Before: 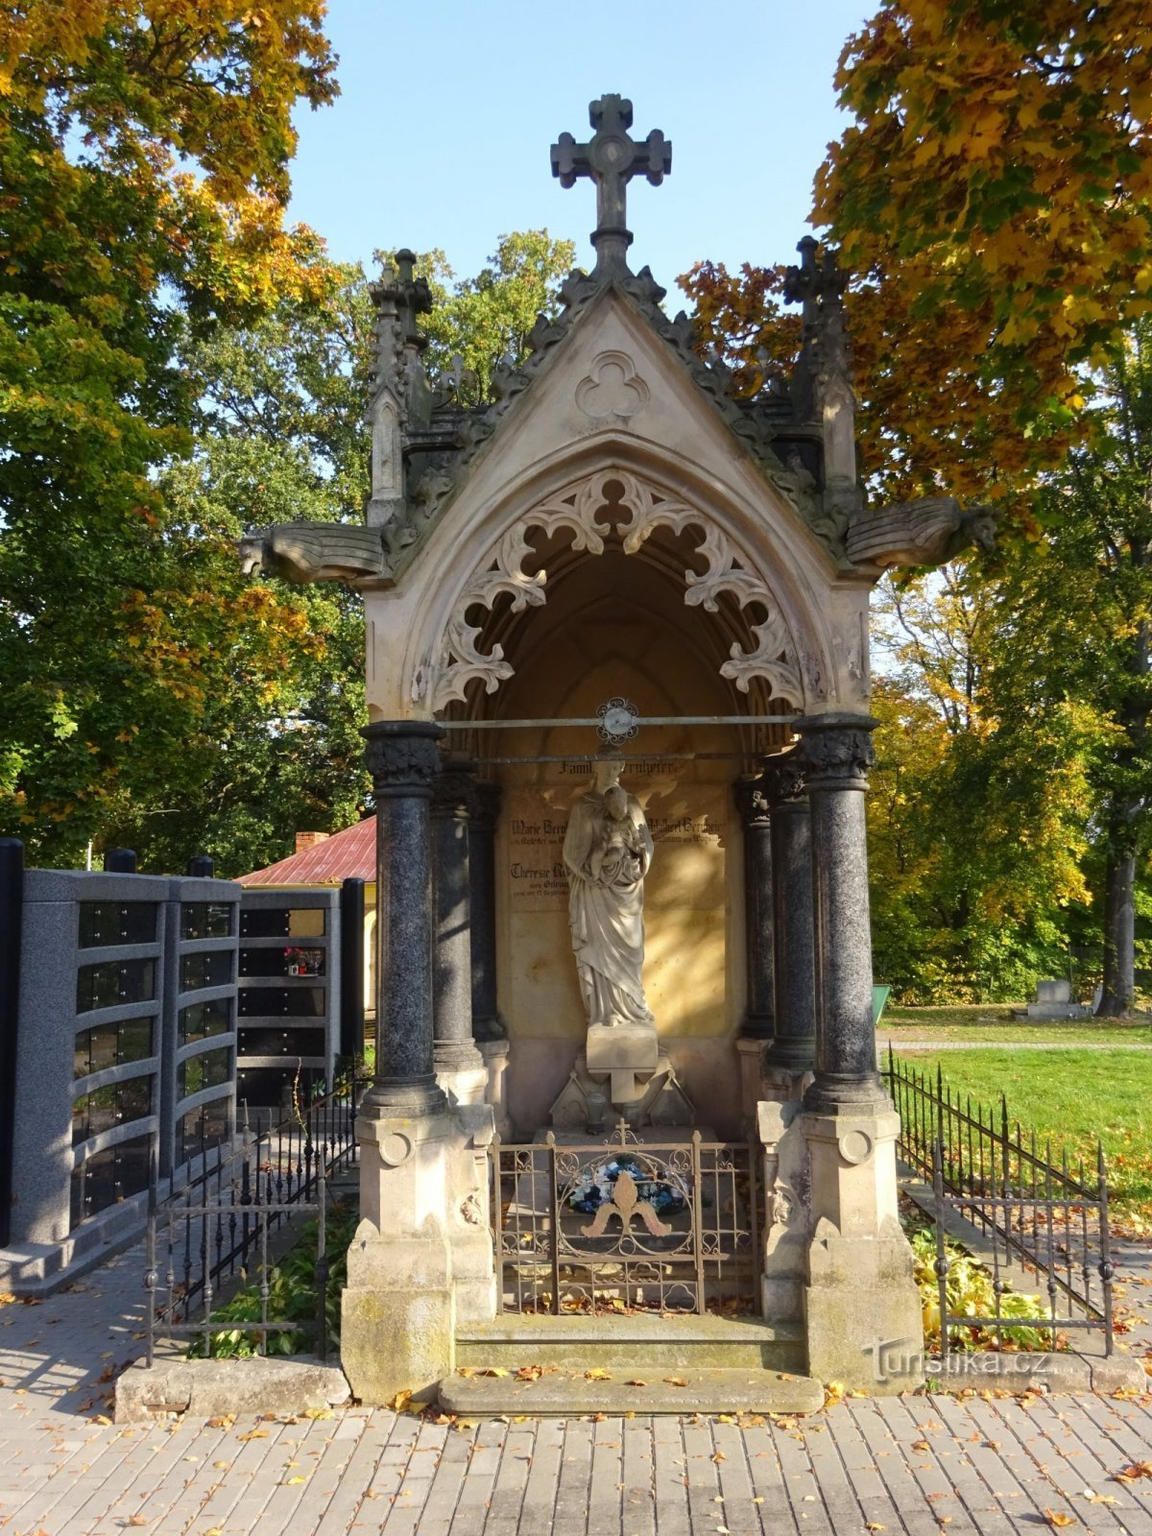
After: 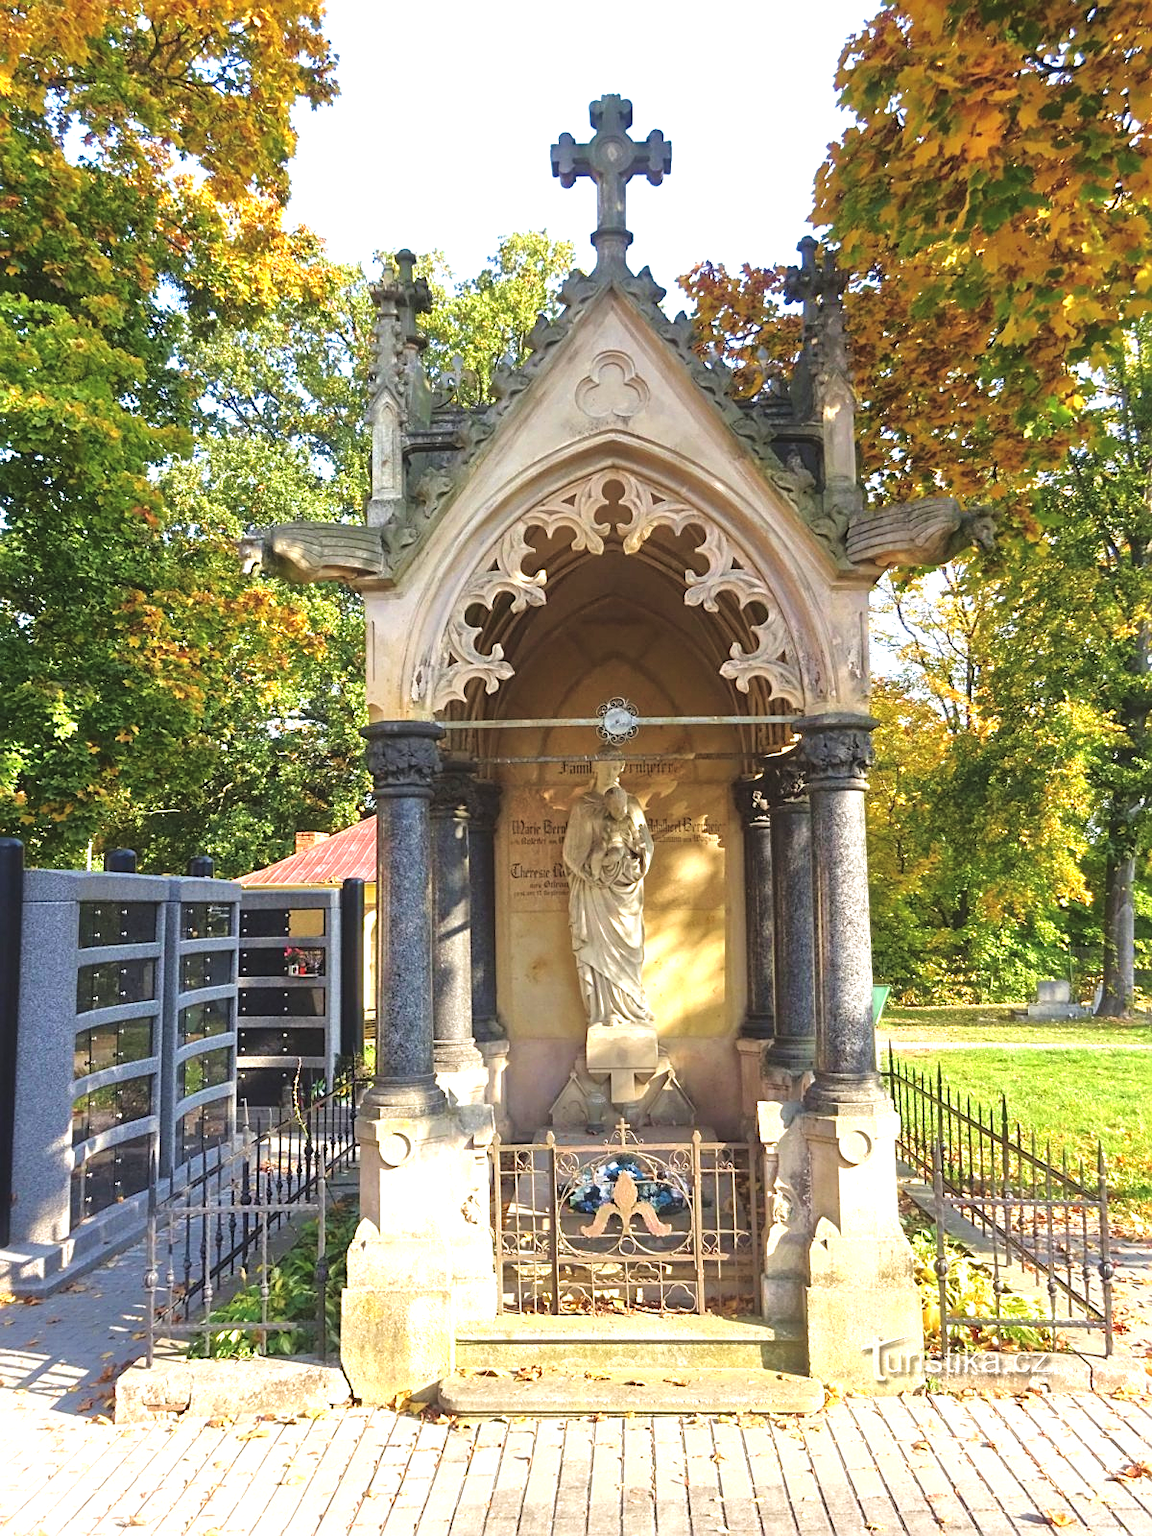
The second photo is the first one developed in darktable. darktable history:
velvia: on, module defaults
sharpen: amount 0.497
tone equalizer: -8 EV 0.026 EV, -7 EV -0.025 EV, -6 EV 0.025 EV, -5 EV 0.032 EV, -4 EV 0.295 EV, -3 EV 0.613 EV, -2 EV 0.555 EV, -1 EV 0.171 EV, +0 EV 0.018 EV
exposure: black level correction -0.005, exposure 1.007 EV, compensate exposure bias true, compensate highlight preservation false
